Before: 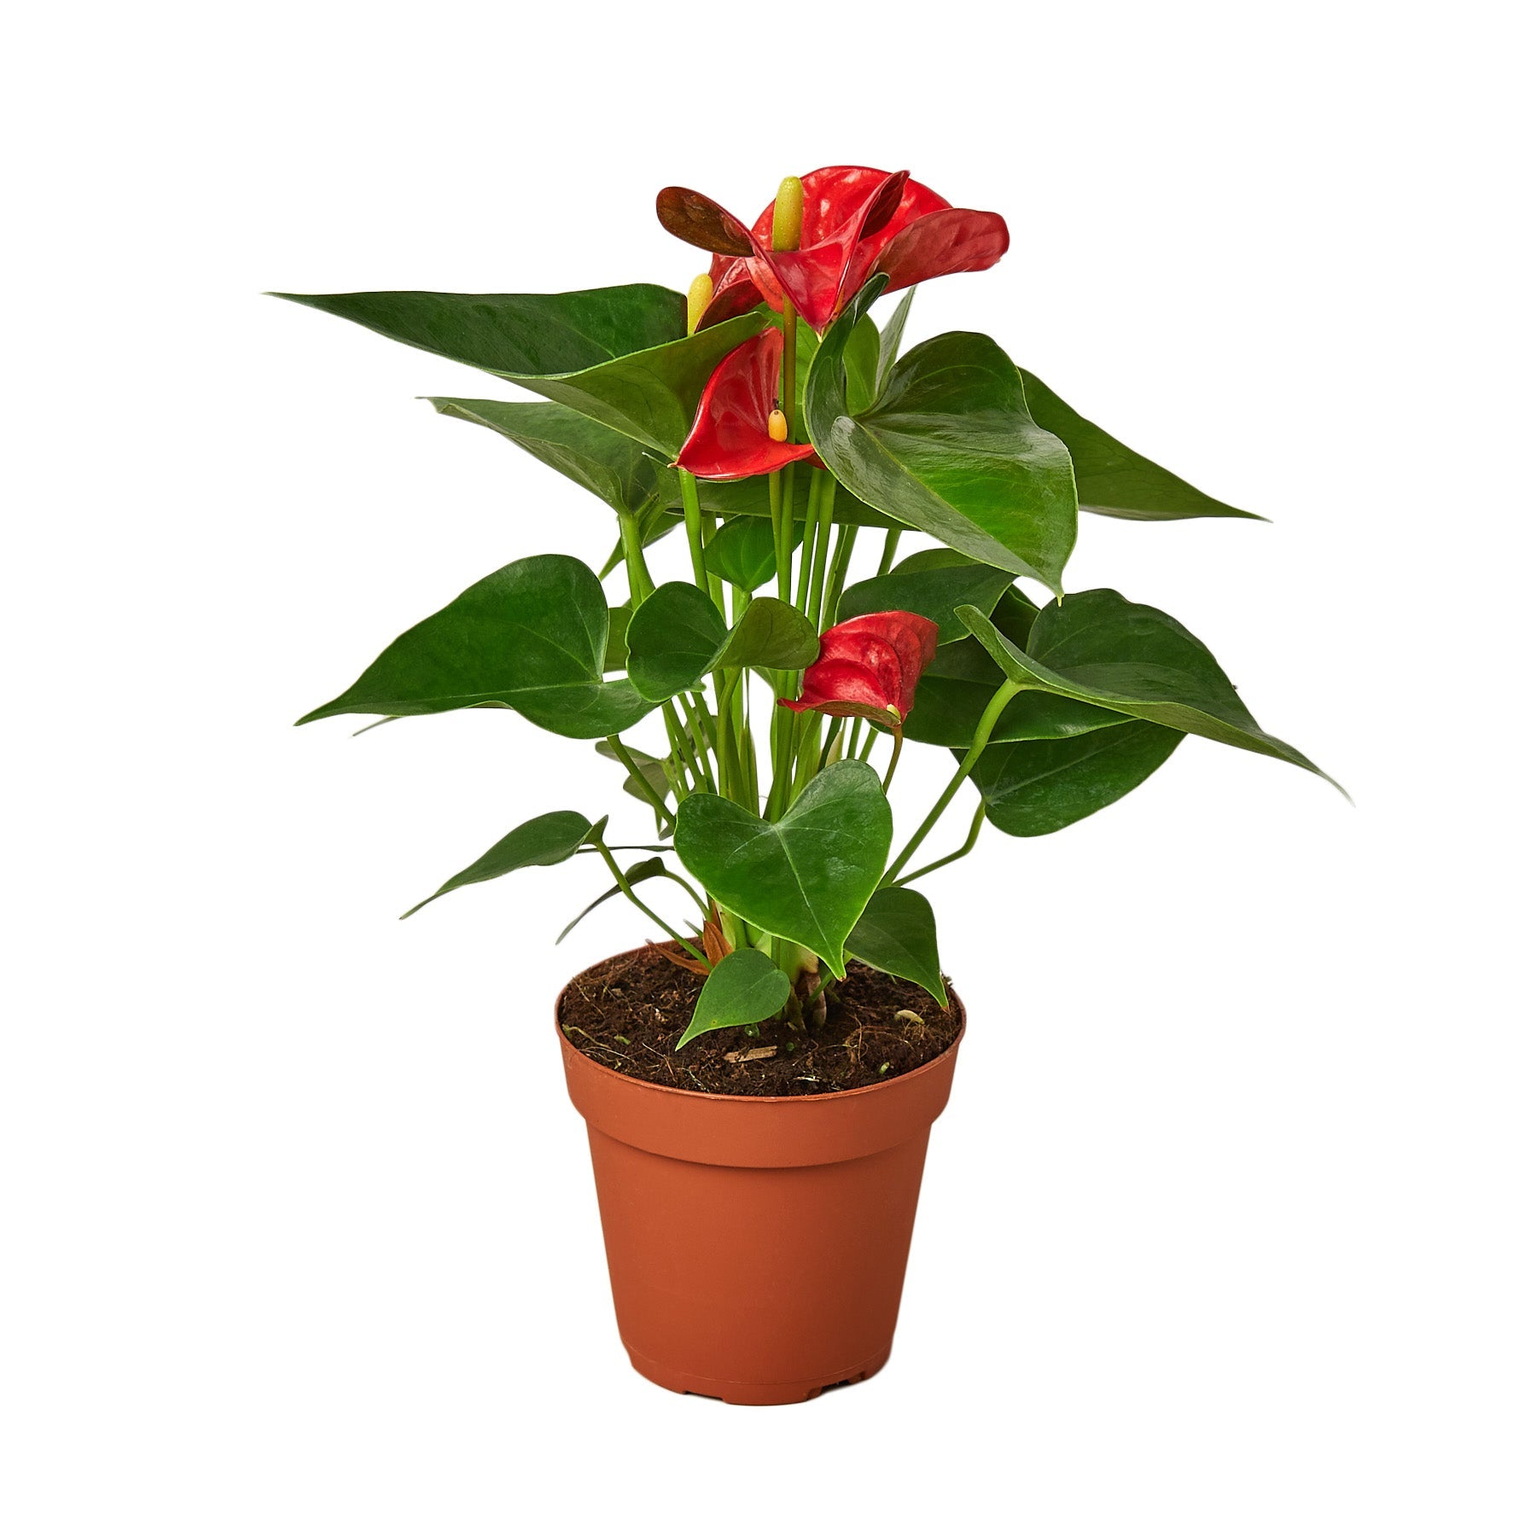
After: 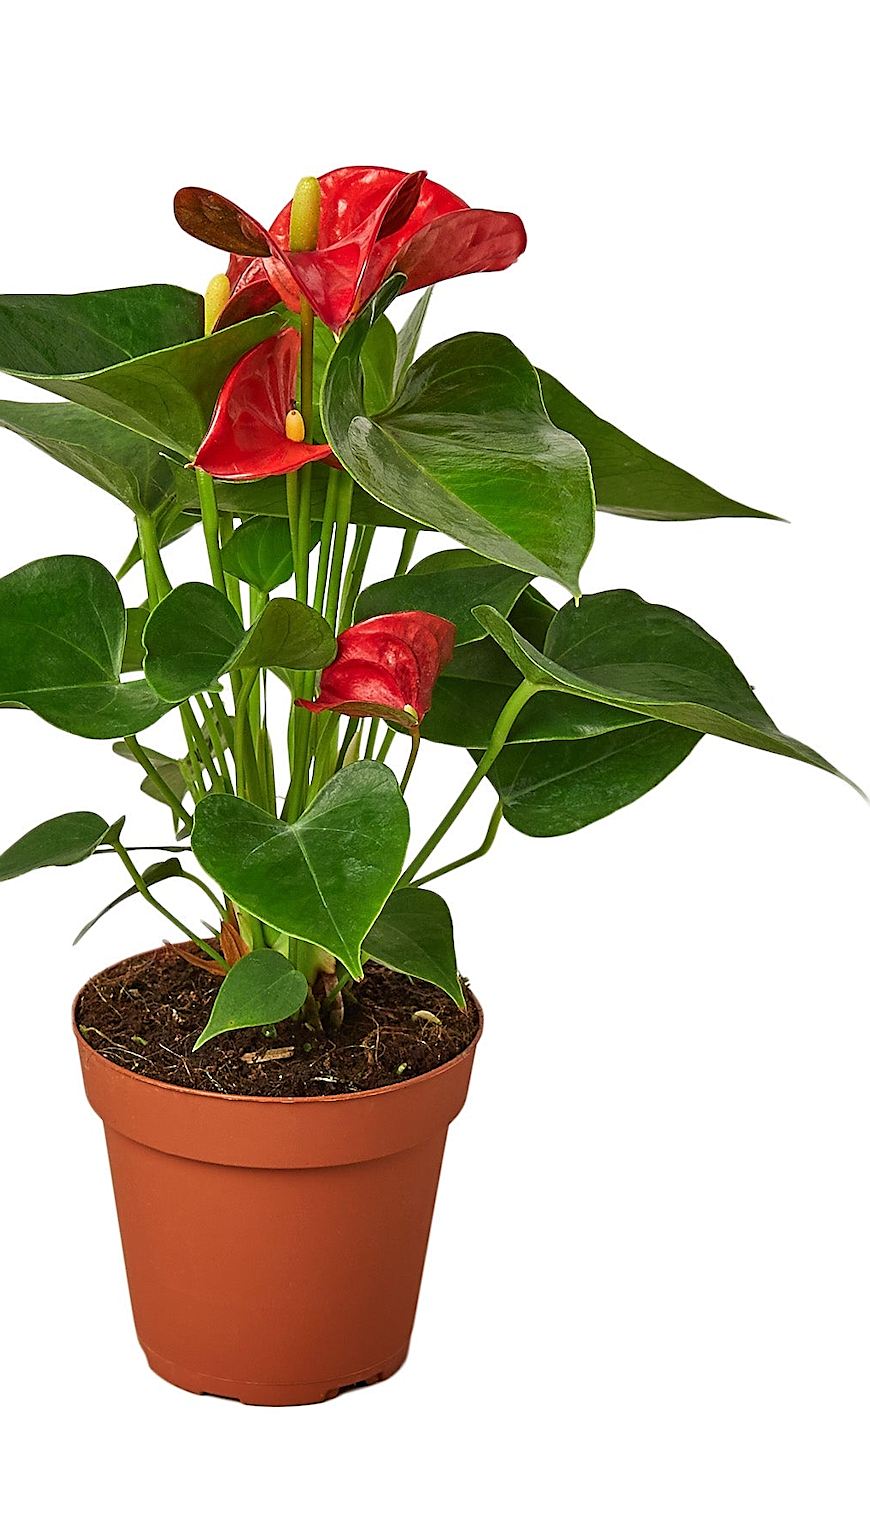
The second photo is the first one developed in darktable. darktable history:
crop: left 31.458%, top 0%, right 11.876%
sharpen: on, module defaults
